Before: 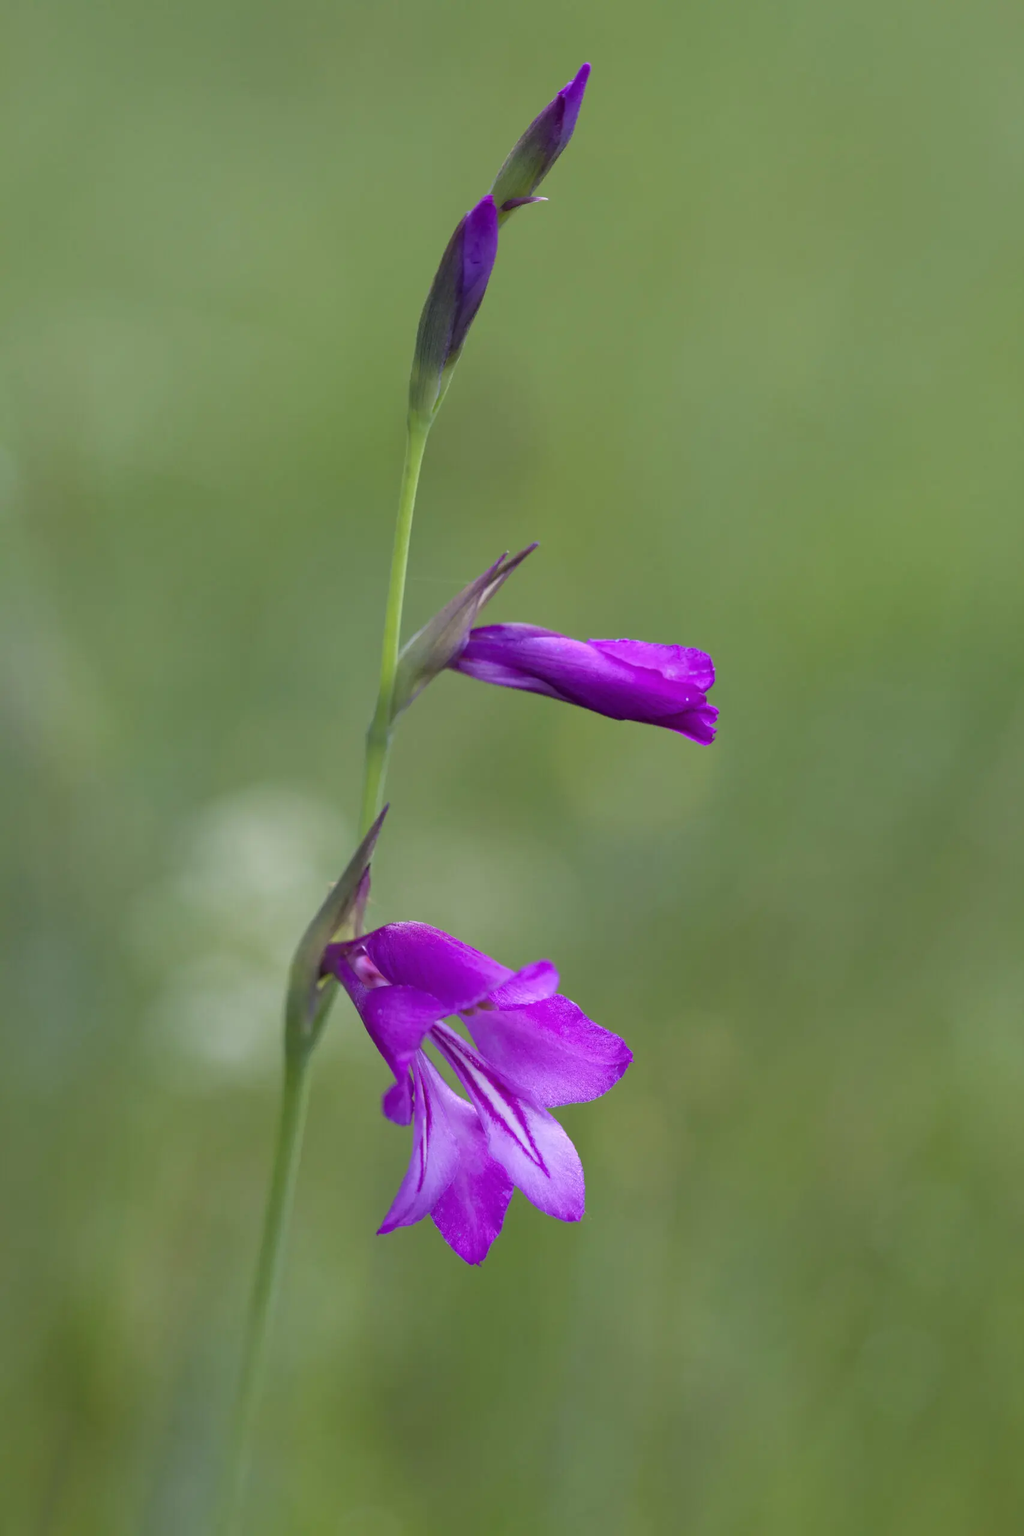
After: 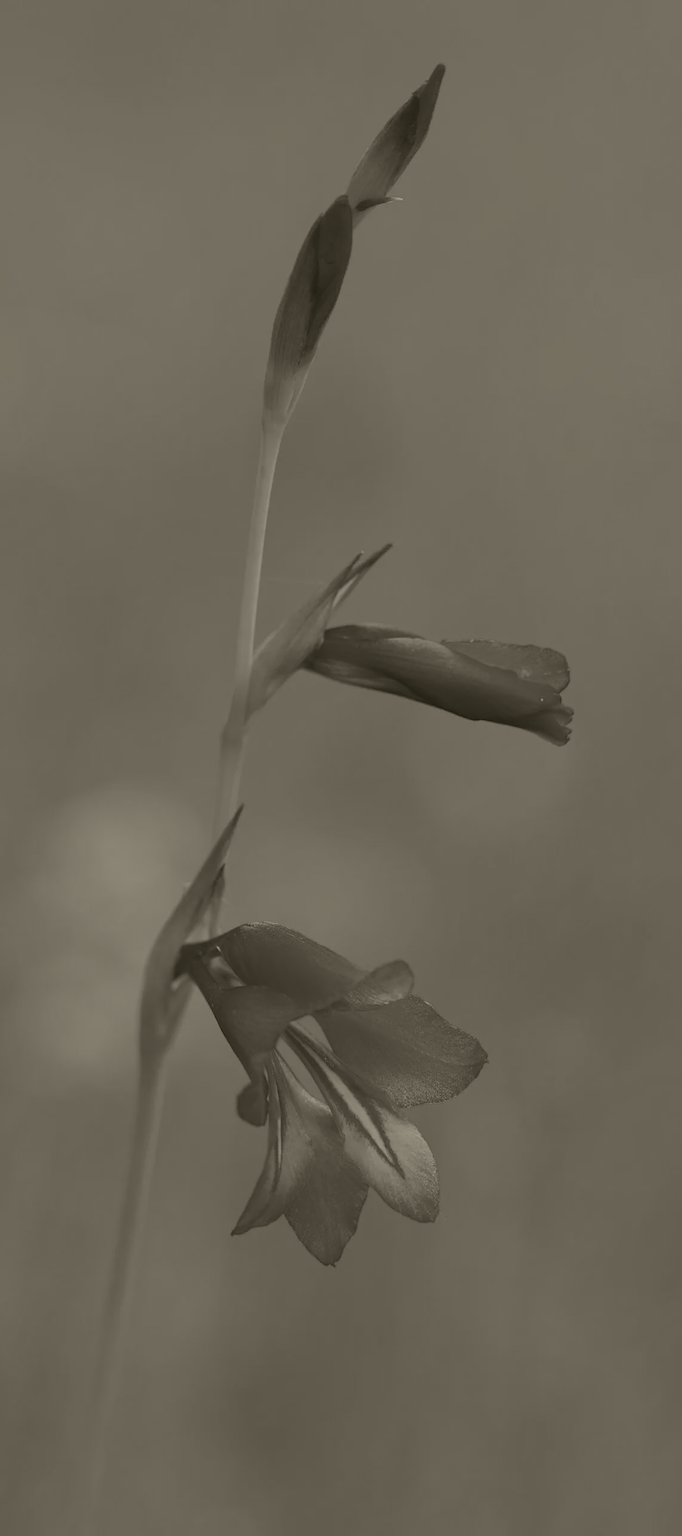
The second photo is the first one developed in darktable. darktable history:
crop and rotate: left 14.292%, right 19.041%
contrast brightness saturation: saturation -0.1
color balance rgb: linear chroma grading › global chroma 10%, perceptual saturation grading › global saturation 5%, perceptual brilliance grading › global brilliance 4%, global vibrance 7%, saturation formula JzAzBz (2021)
colorize: hue 41.44°, saturation 22%, source mix 60%, lightness 10.61%
velvia: strength 32%, mid-tones bias 0.2
sharpen: radius 1, threshold 1
color calibration: x 0.367, y 0.379, temperature 4395.86 K
